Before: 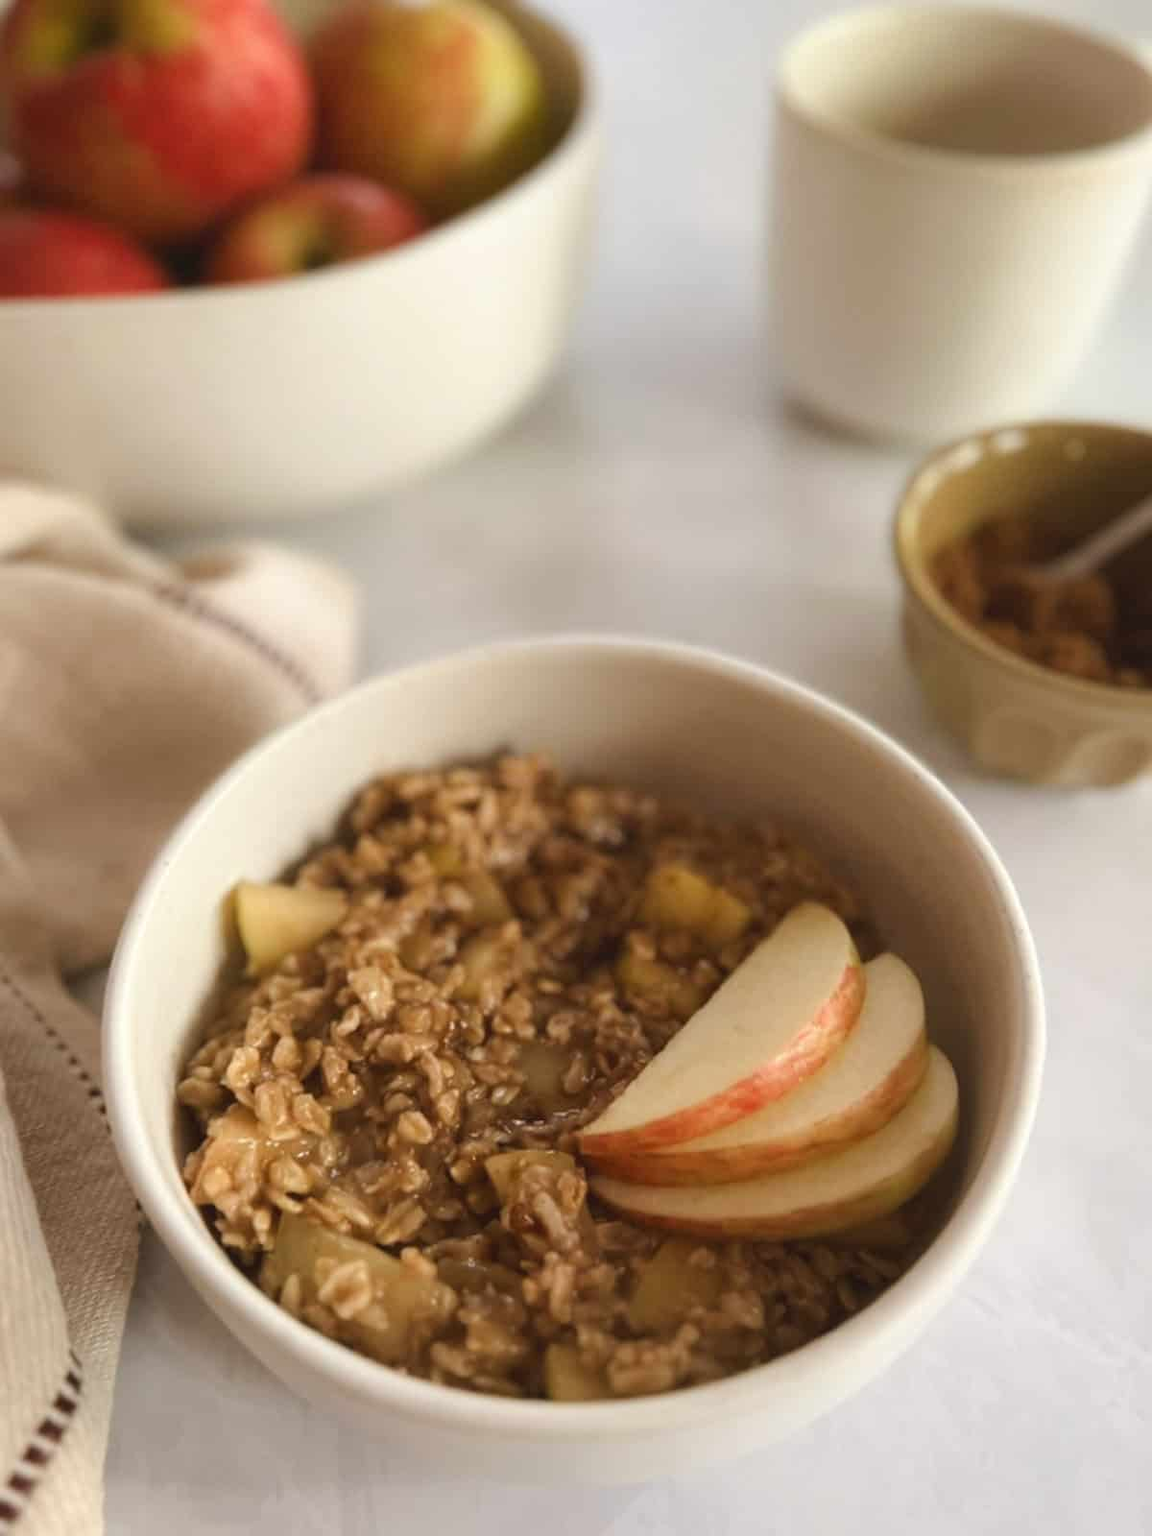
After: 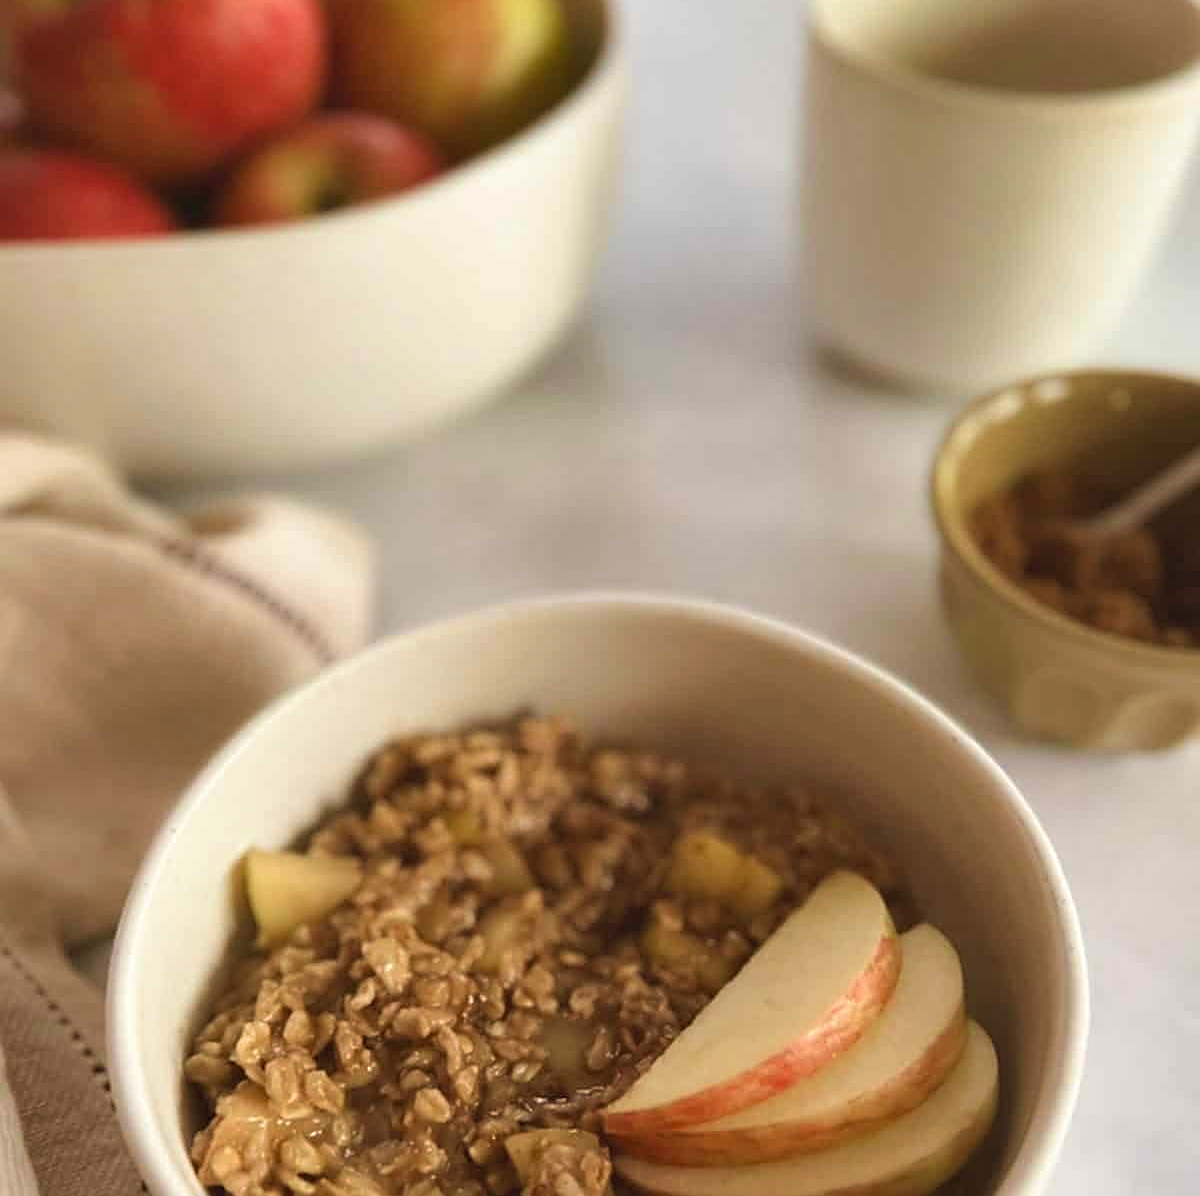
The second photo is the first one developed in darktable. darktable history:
crop: top 4.329%, bottom 20.871%
sharpen: on, module defaults
velvia: strength 26.78%
shadows and highlights: shadows 48.4, highlights -41.49, soften with gaussian
